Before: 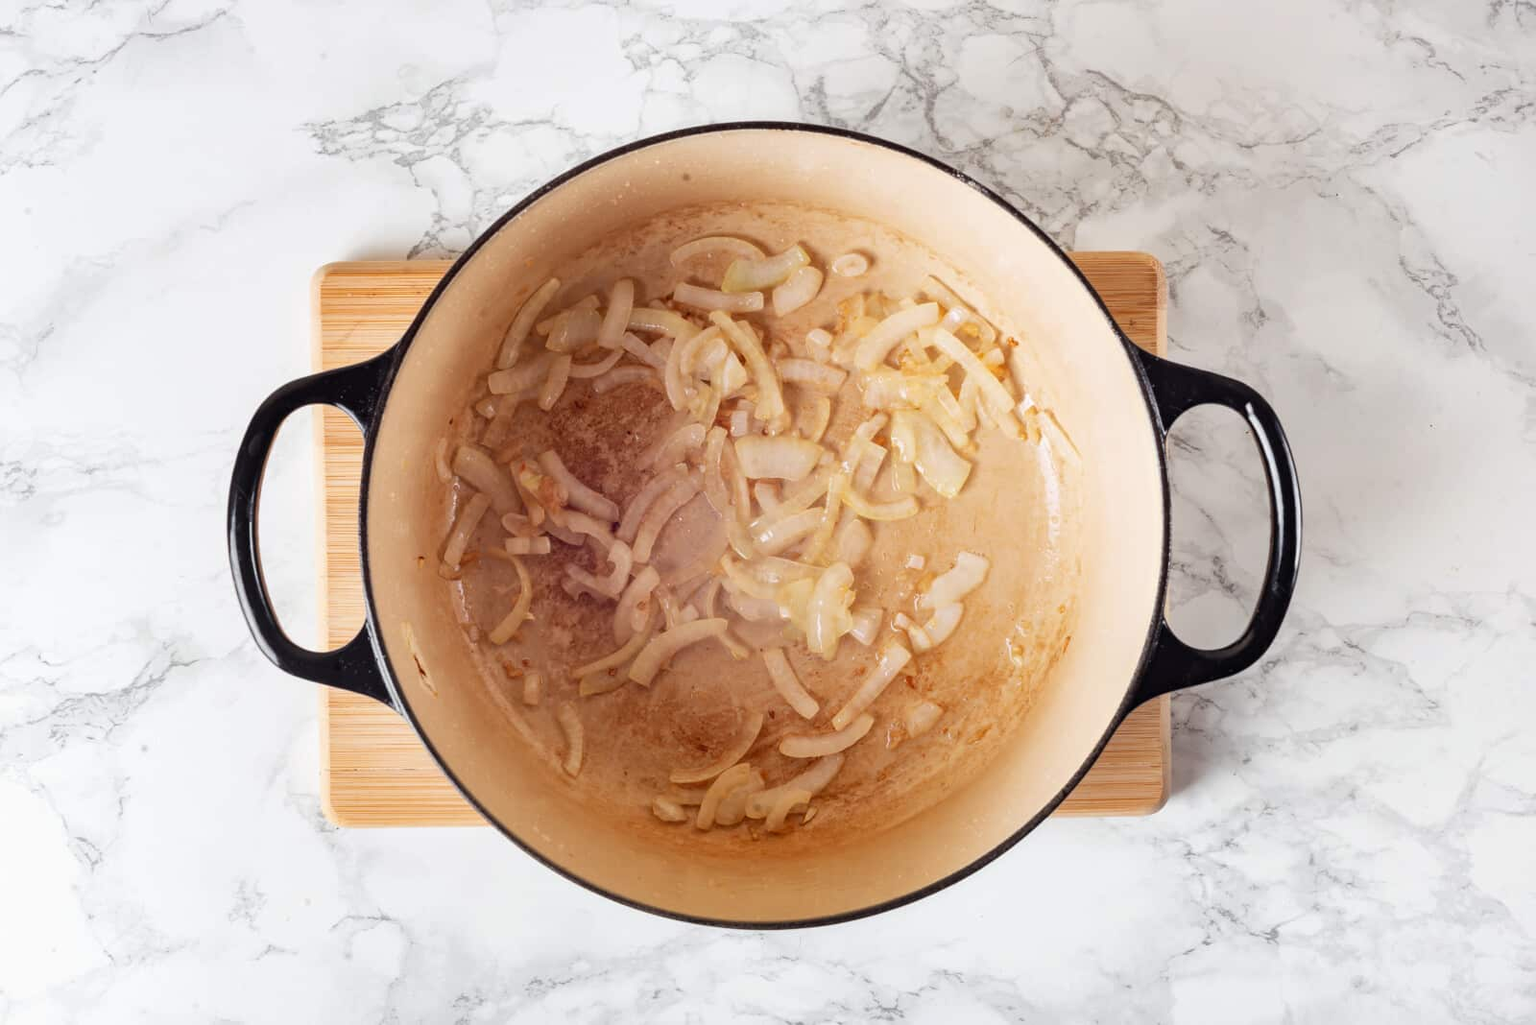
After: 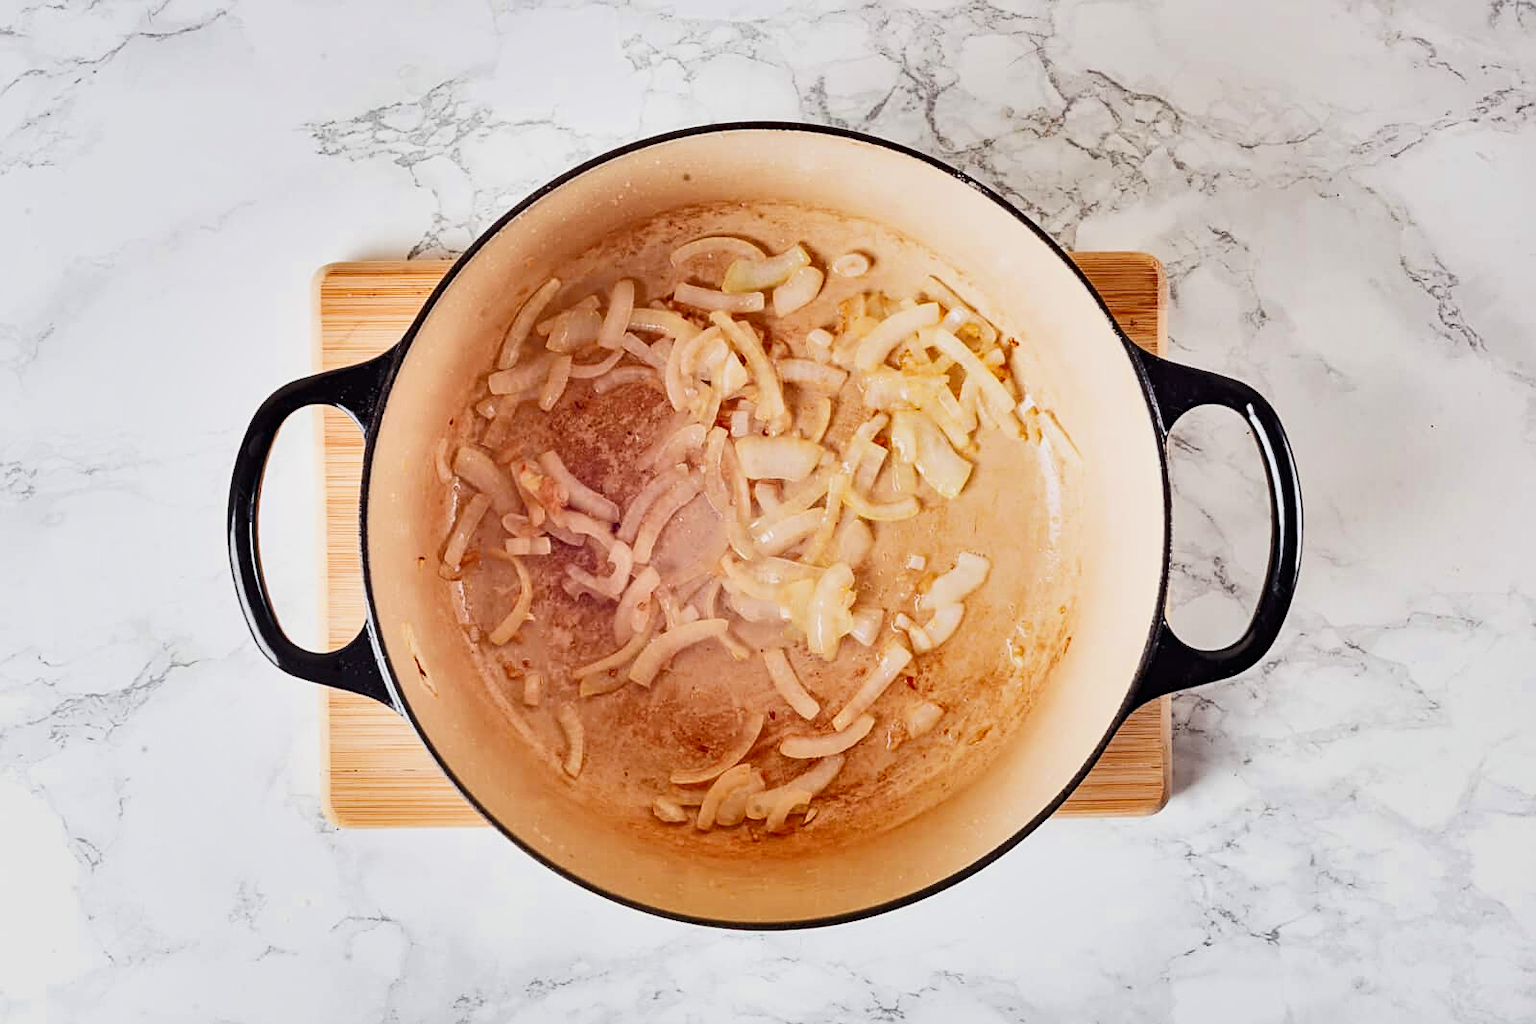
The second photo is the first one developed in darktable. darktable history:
sharpen: radius 1.967
exposure: black level correction 0, exposure 1.45 EV, compensate exposure bias true, compensate highlight preservation false
shadows and highlights: shadows 30.63, highlights -63.22, shadows color adjustment 98%, highlights color adjustment 58.61%, soften with gaussian
filmic rgb: black relative exposure -7.65 EV, white relative exposure 4.56 EV, hardness 3.61
rgb levels: preserve colors max RGB
contrast brightness saturation: contrast 0.1, brightness 0.03, saturation 0.09
